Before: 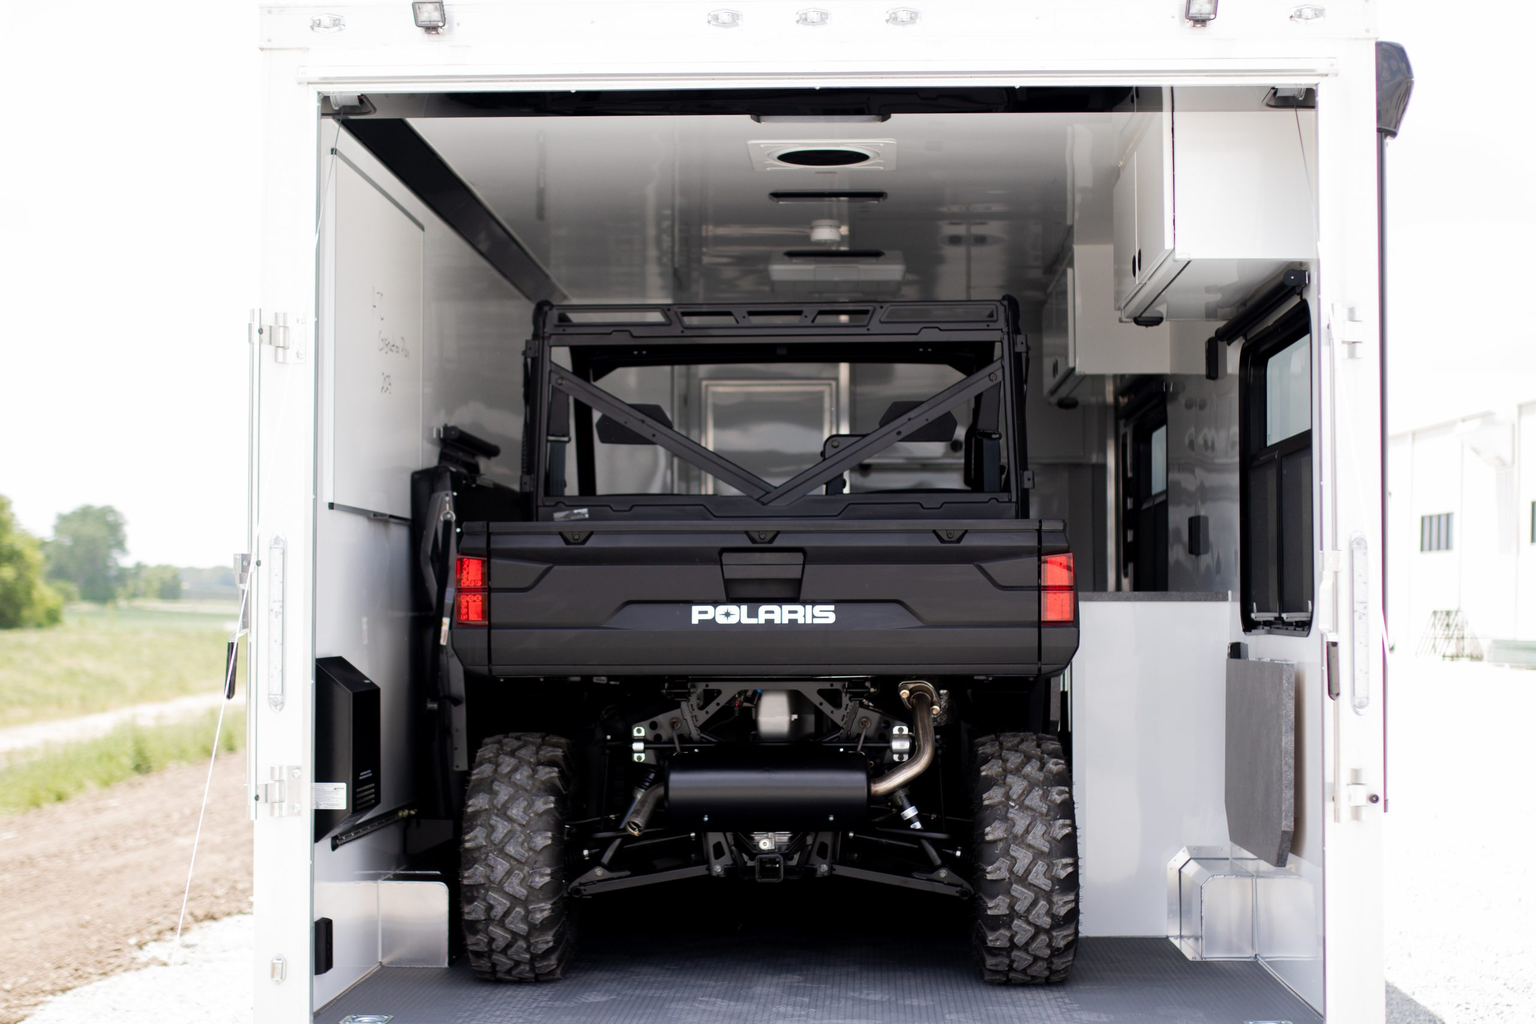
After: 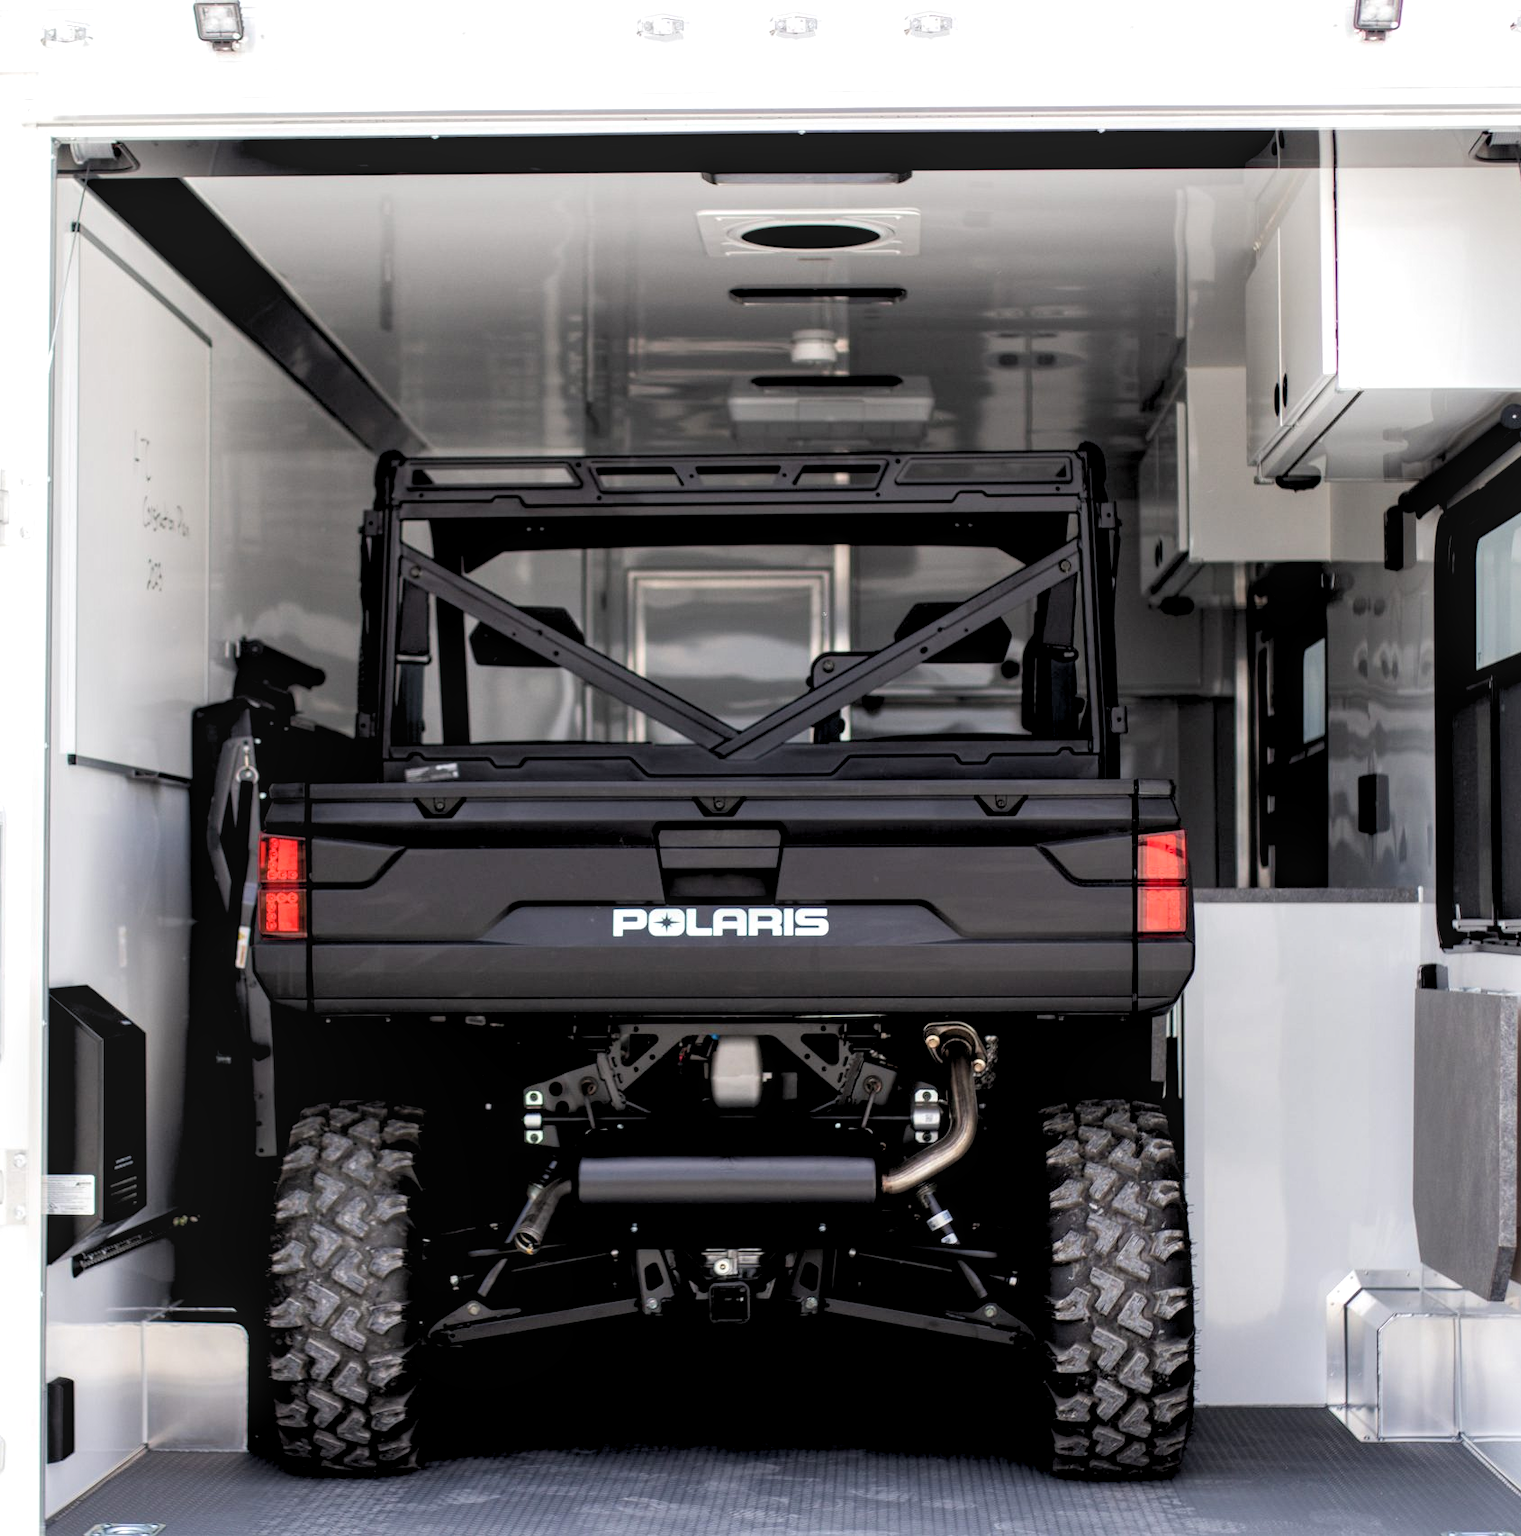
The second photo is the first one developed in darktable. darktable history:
rgb levels: levels [[0.01, 0.419, 0.839], [0, 0.5, 1], [0, 0.5, 1]]
crop and rotate: left 18.442%, right 15.508%
local contrast: highlights 25%, detail 130%
